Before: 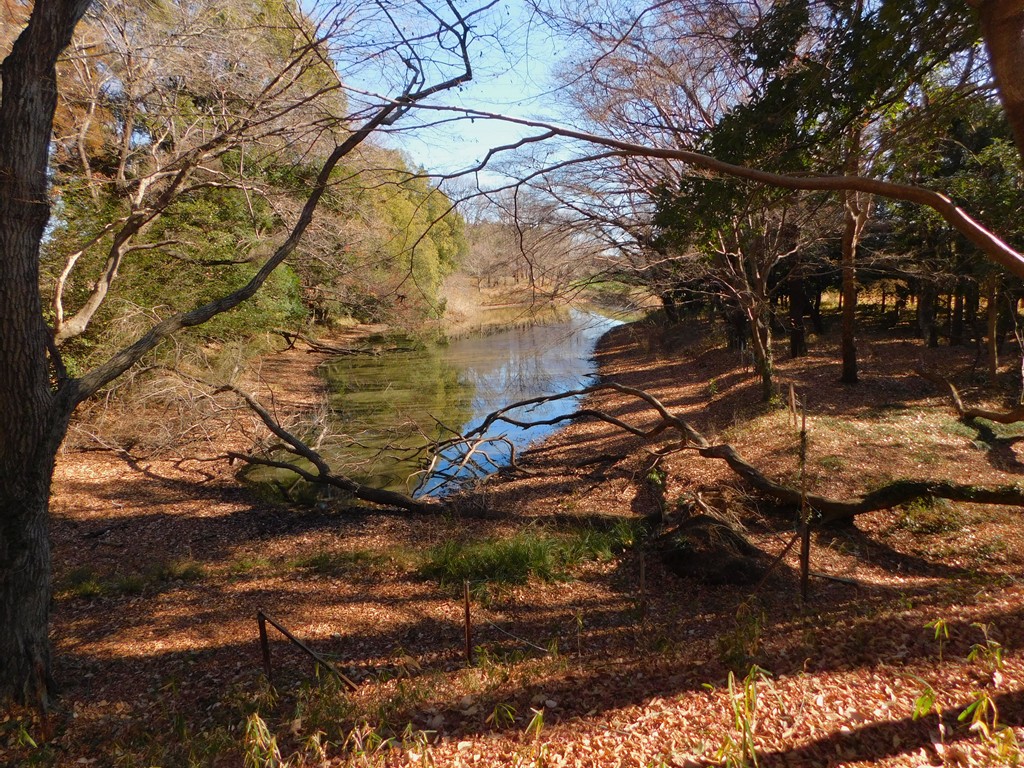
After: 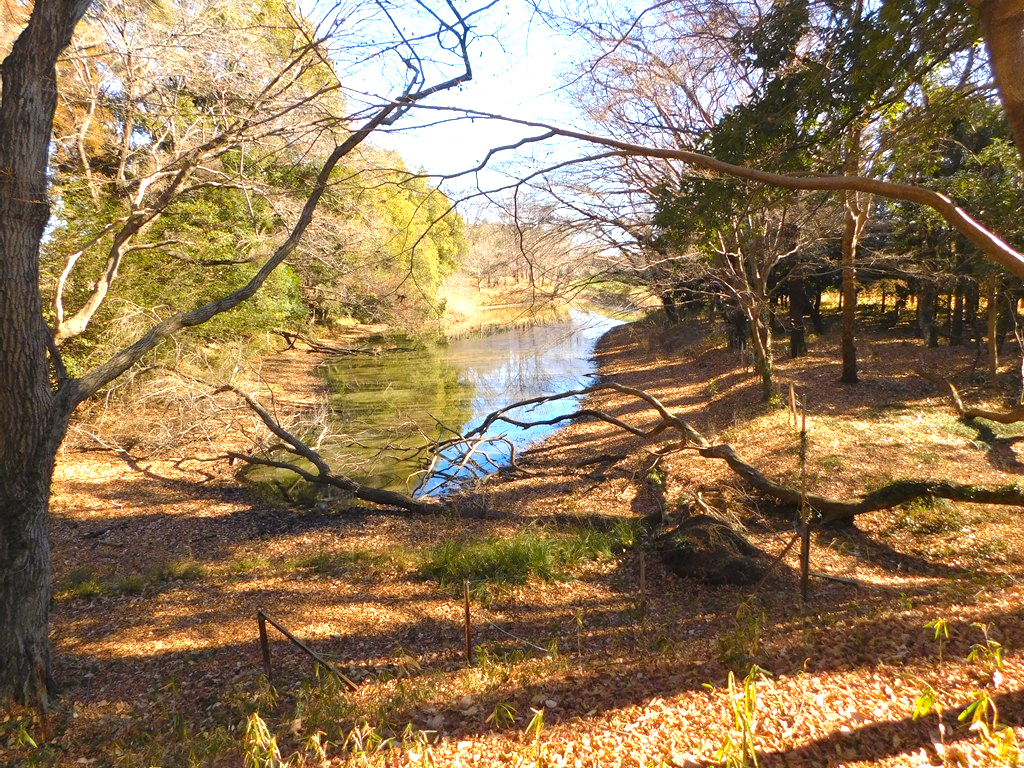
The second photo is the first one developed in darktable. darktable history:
color contrast: green-magenta contrast 0.8, blue-yellow contrast 1.1, unbound 0
exposure: exposure 1.2 EV, compensate highlight preservation false
rgb curve: curves: ch0 [(0, 0) (0.053, 0.068) (0.122, 0.128) (1, 1)]
